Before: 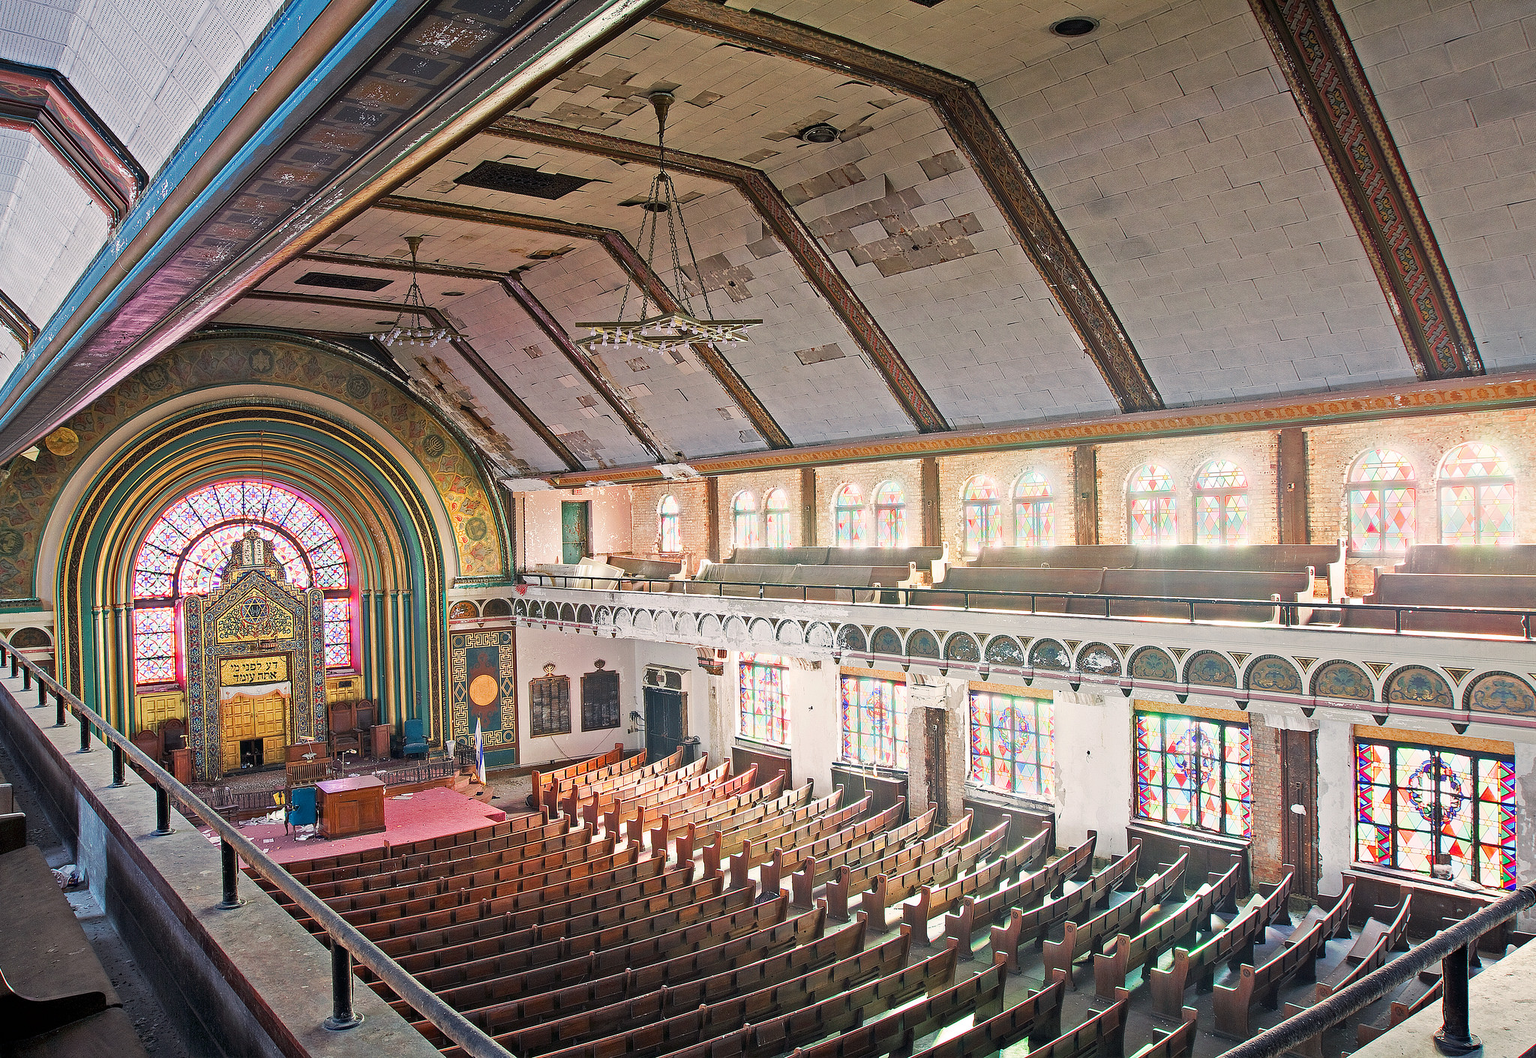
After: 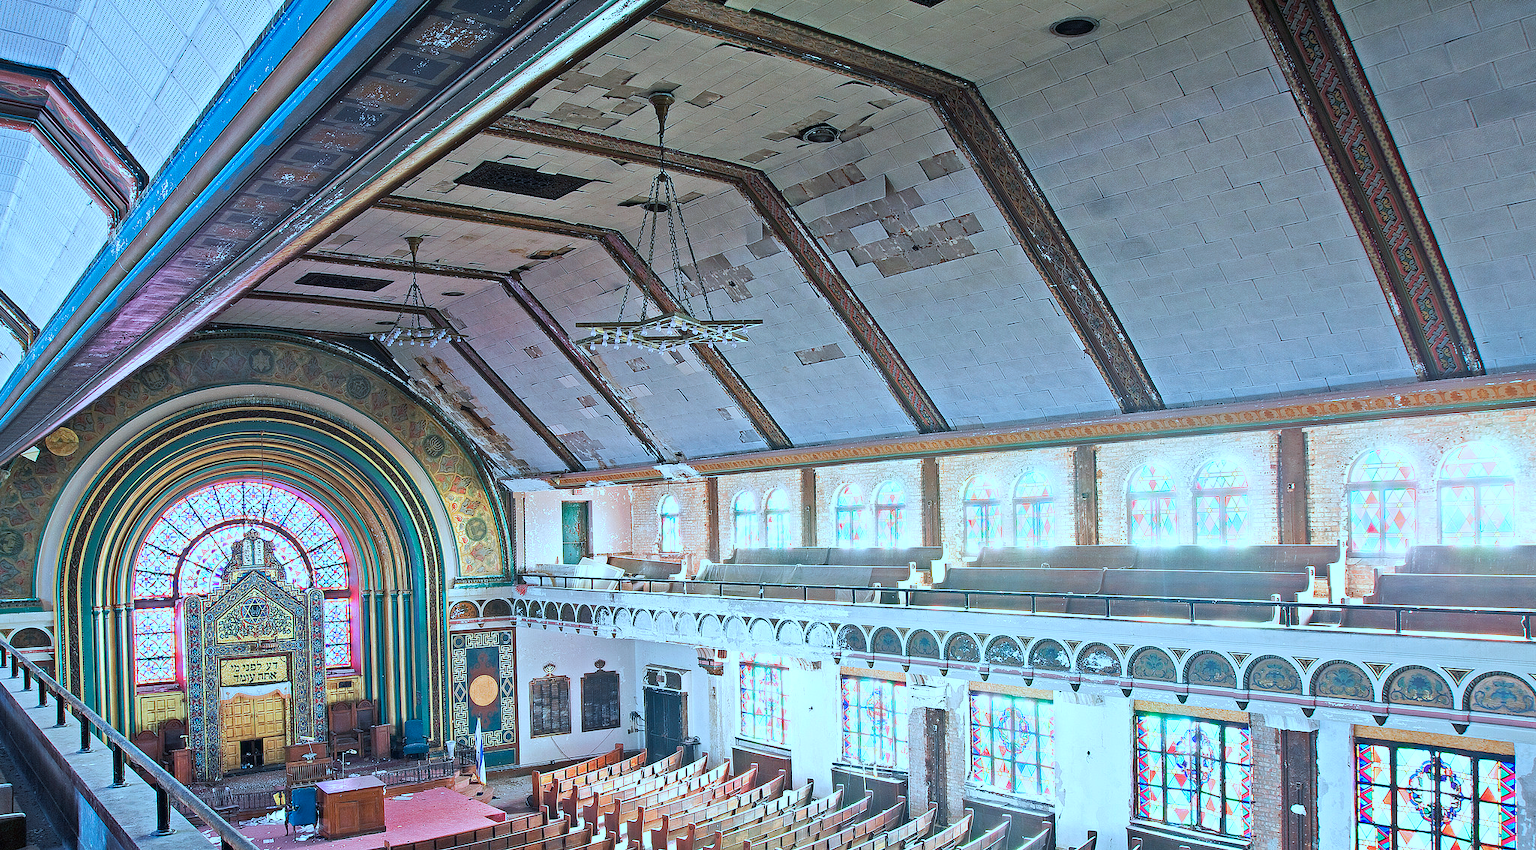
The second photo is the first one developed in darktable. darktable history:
color calibration: illuminant custom, x 0.389, y 0.387, temperature 3835.18 K, gamut compression 0.978
exposure: exposure 0.154 EV, compensate highlight preservation false
color correction: highlights a* -10.01, highlights b* -10.46
crop: bottom 19.618%
